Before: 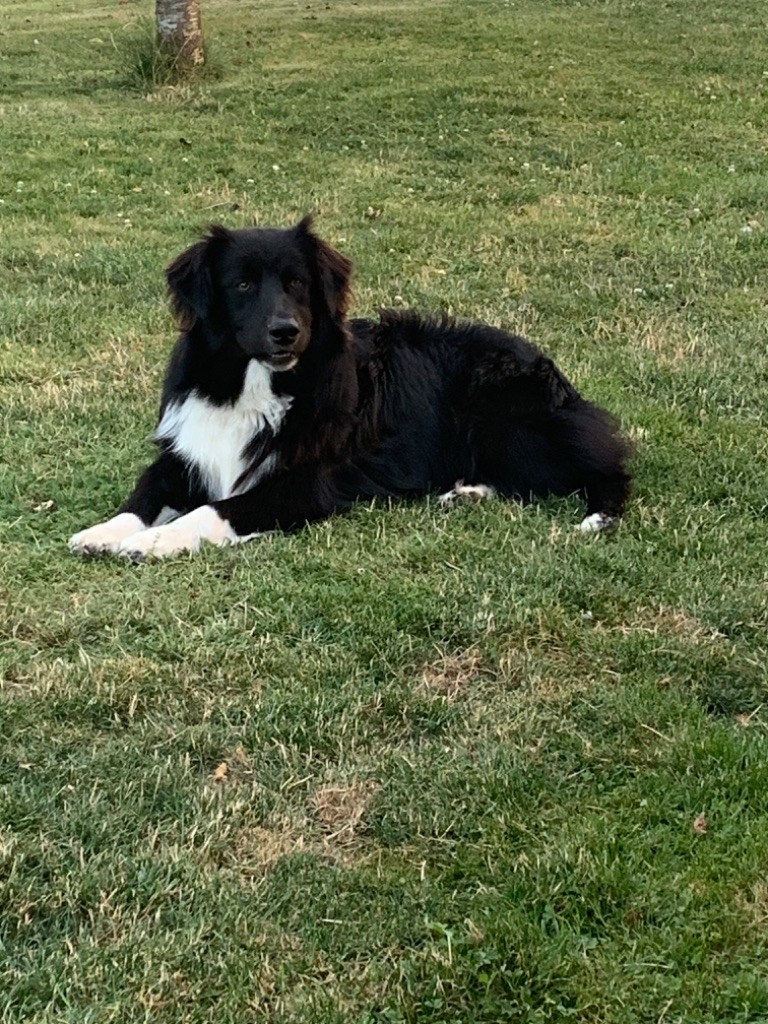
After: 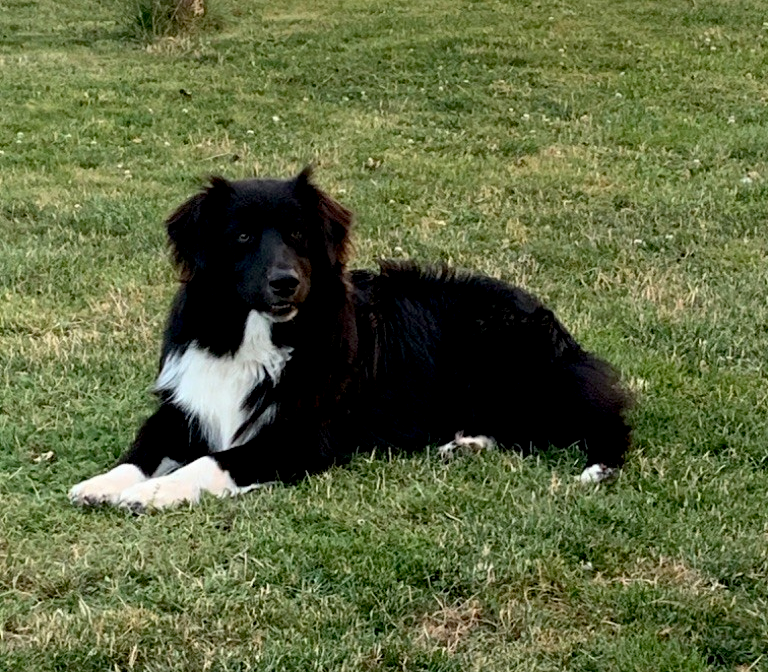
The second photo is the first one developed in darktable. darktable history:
crop and rotate: top 4.848%, bottom 29.503%
exposure: black level correction 0.011, compensate highlight preservation false
